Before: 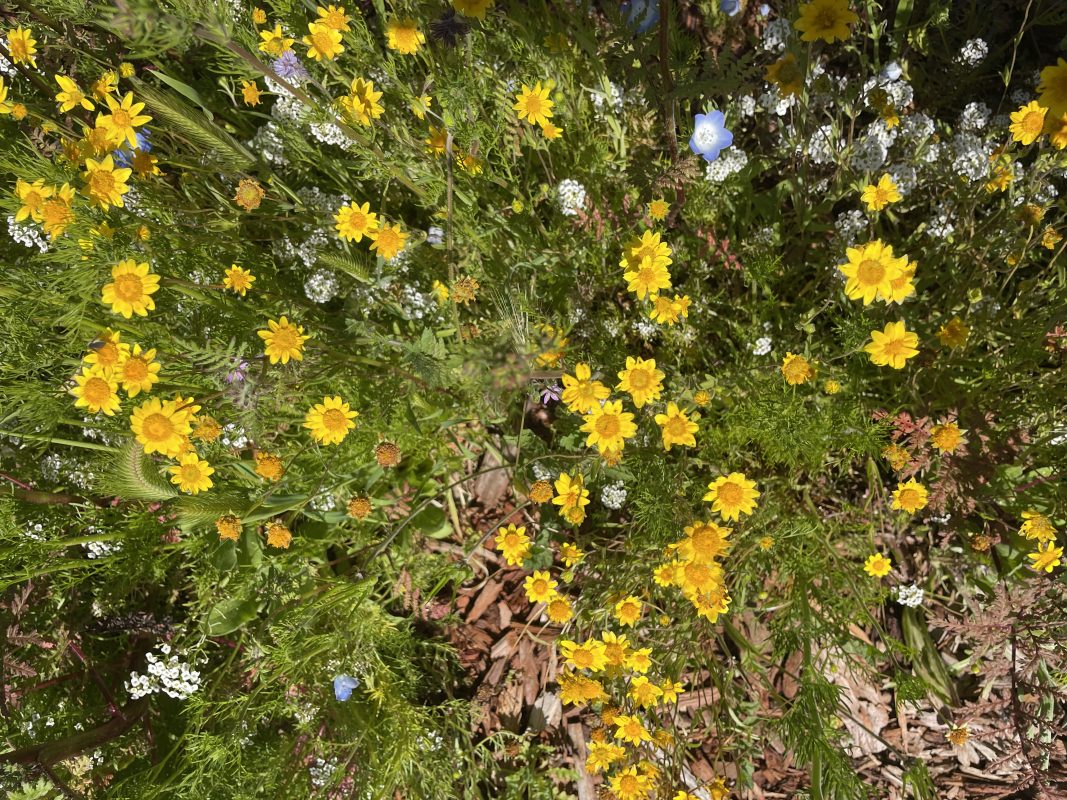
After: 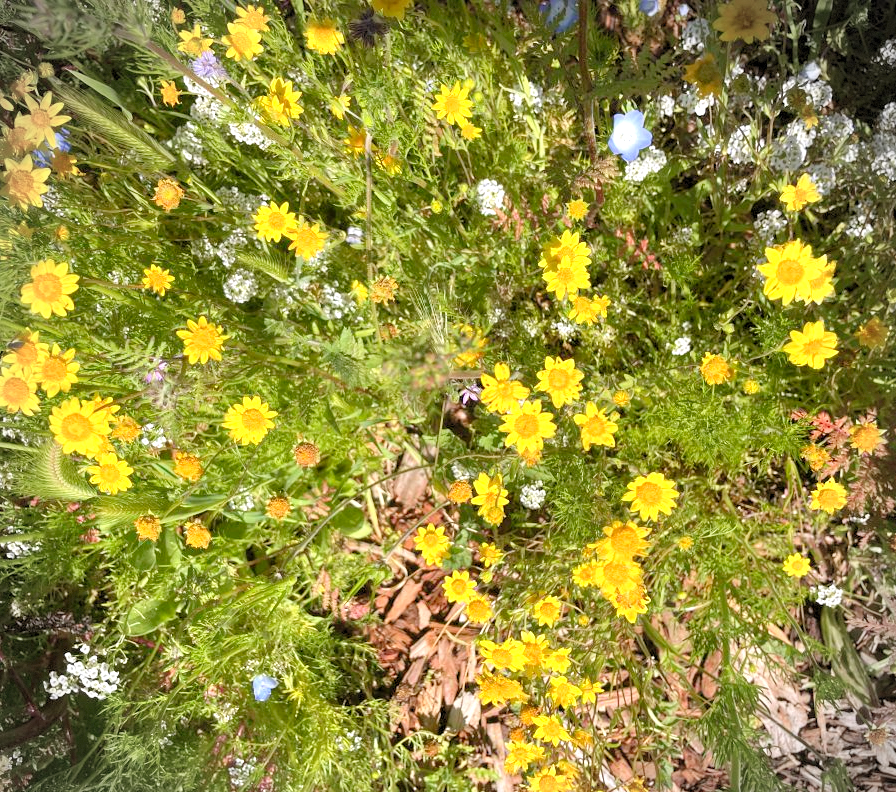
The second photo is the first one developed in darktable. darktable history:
crop: left 7.598%, right 7.873%
vignetting: dithering 8-bit output, unbound false
levels: levels [0.036, 0.364, 0.827]
white balance: red 1.004, blue 1.024
